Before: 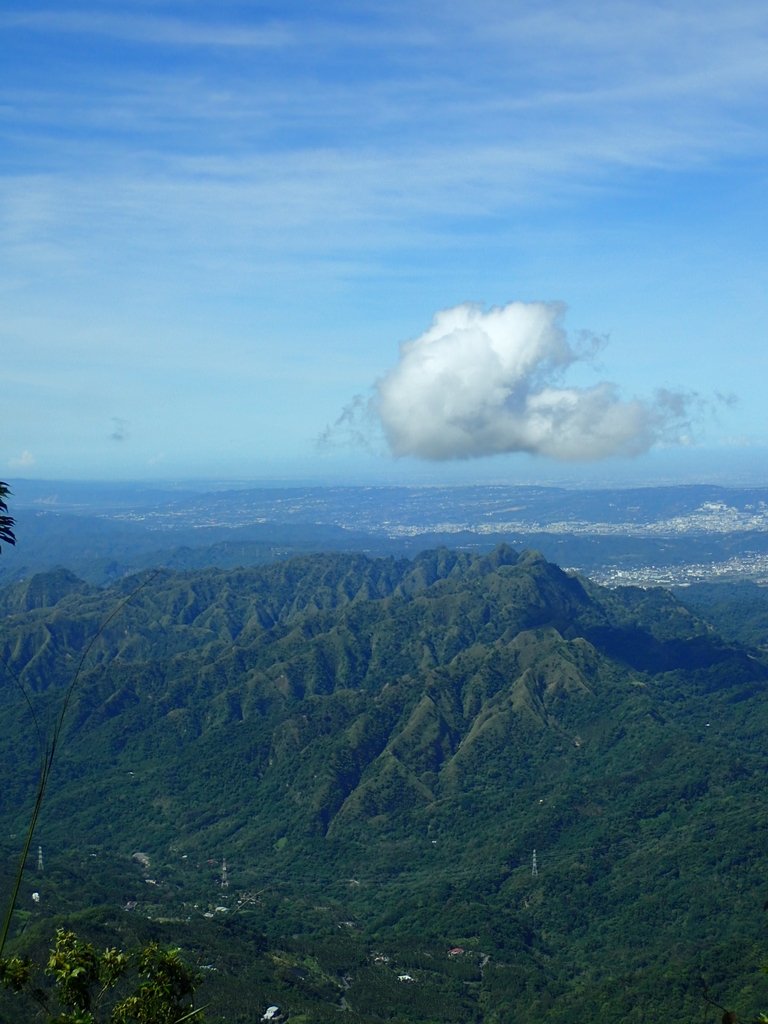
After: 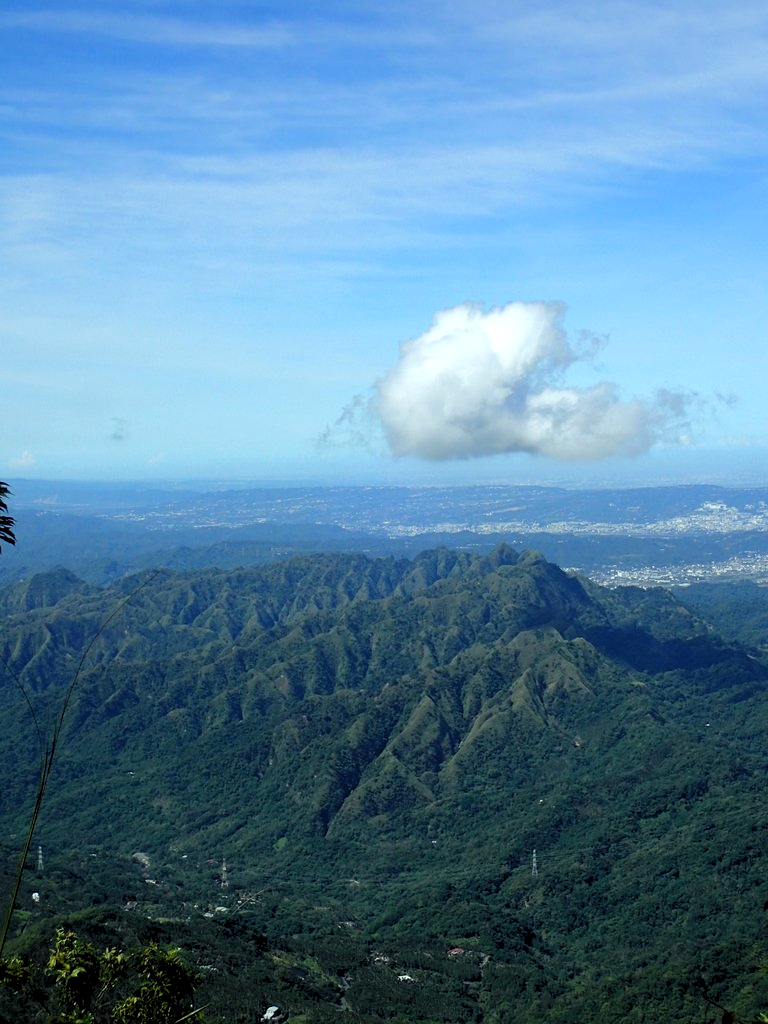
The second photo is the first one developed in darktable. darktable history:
rgb levels: levels [[0.01, 0.419, 0.839], [0, 0.5, 1], [0, 0.5, 1]]
tone equalizer: on, module defaults
